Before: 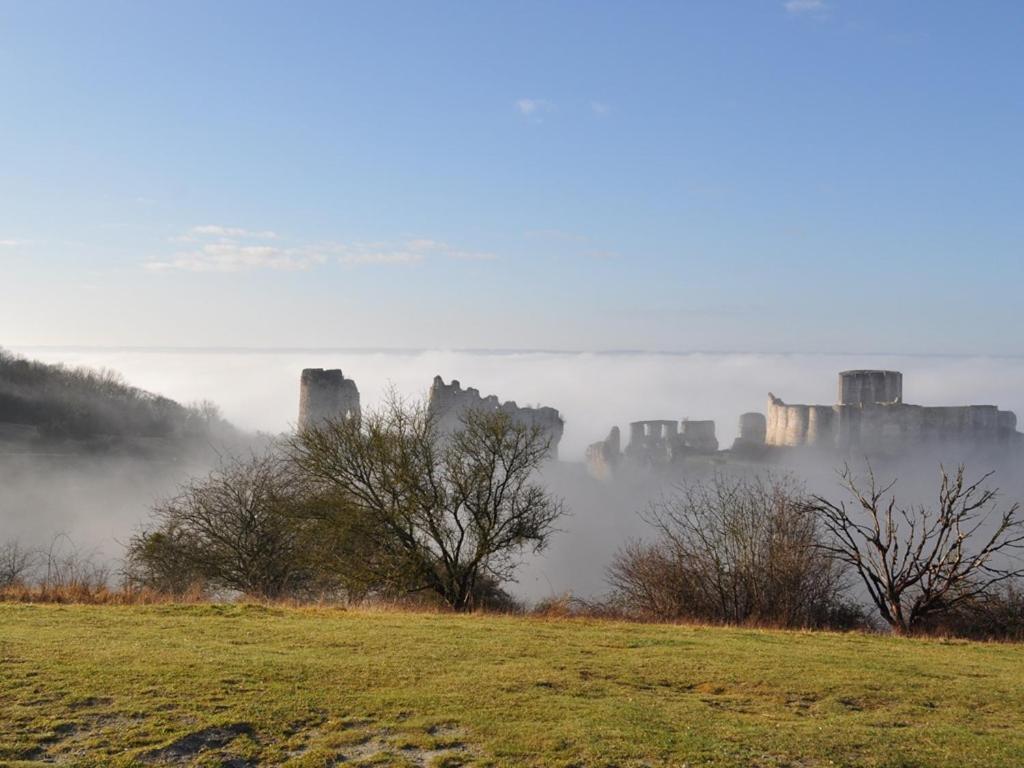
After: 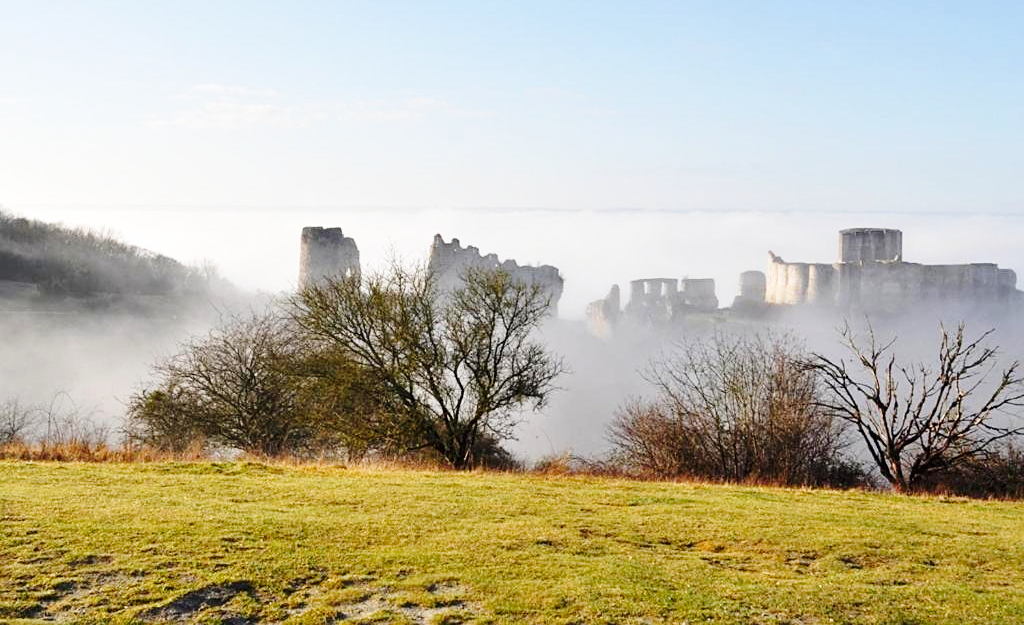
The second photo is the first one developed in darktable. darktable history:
exposure: black level correction 0.002, exposure 0.15 EV, compensate highlight preservation false
base curve: curves: ch0 [(0, 0) (0.028, 0.03) (0.121, 0.232) (0.46, 0.748) (0.859, 0.968) (1, 1)], preserve colors none
crop and rotate: top 18.507%
sharpen: amount 0.2
